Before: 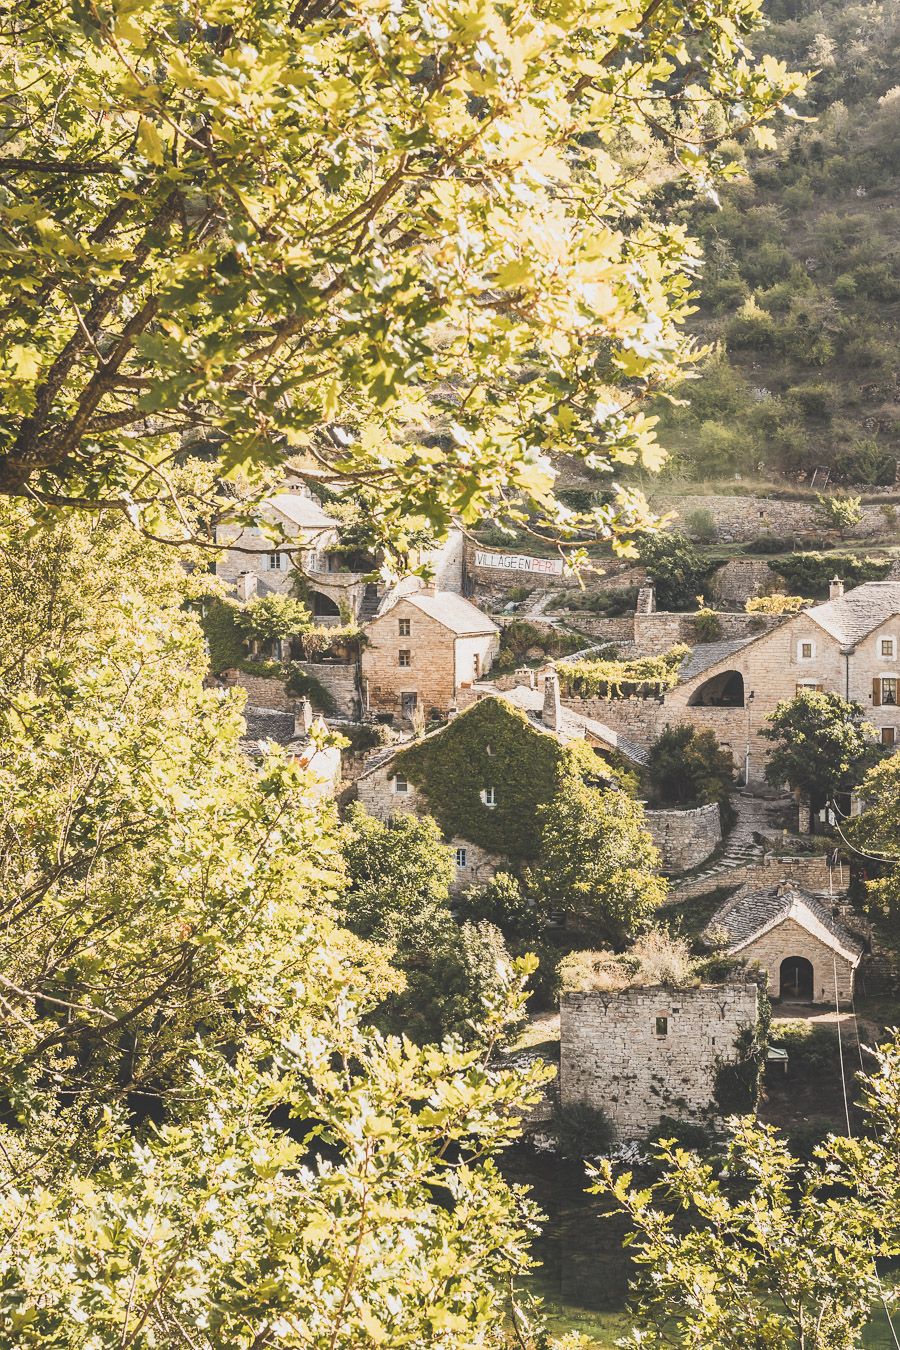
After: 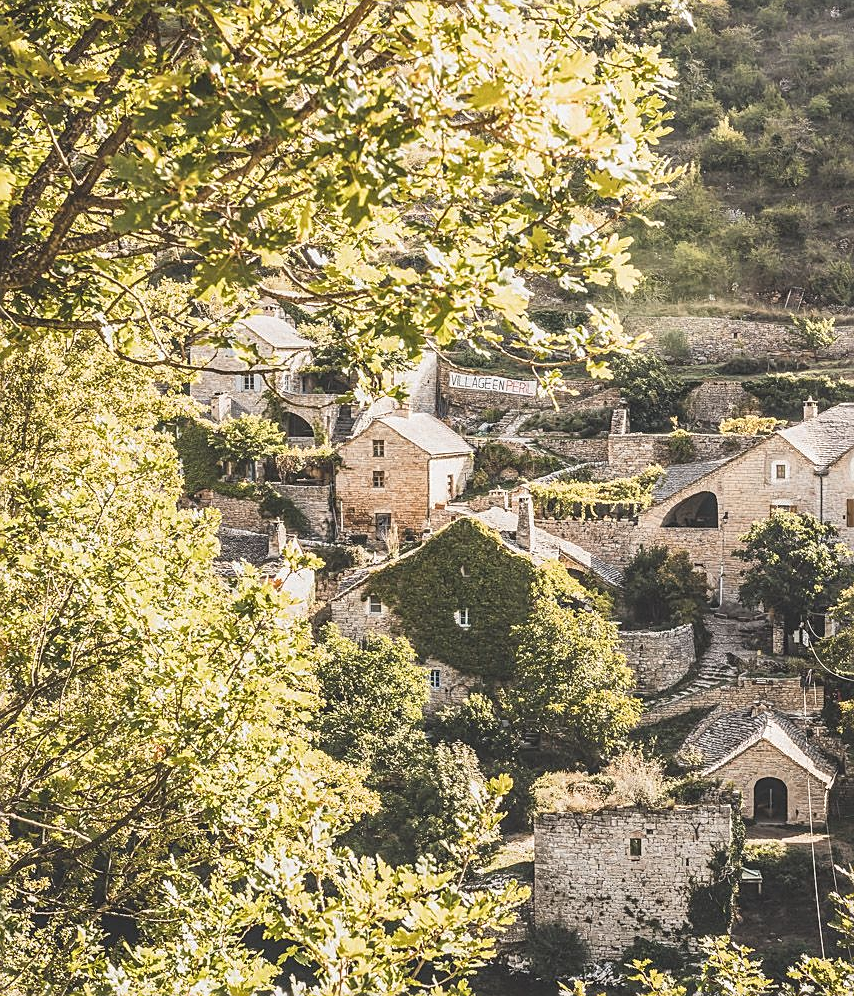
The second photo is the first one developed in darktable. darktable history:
crop and rotate: left 2.933%, top 13.32%, right 2.161%, bottom 12.844%
local contrast: on, module defaults
sharpen: on, module defaults
shadows and highlights: shadows 37.39, highlights -27.25, soften with gaussian
